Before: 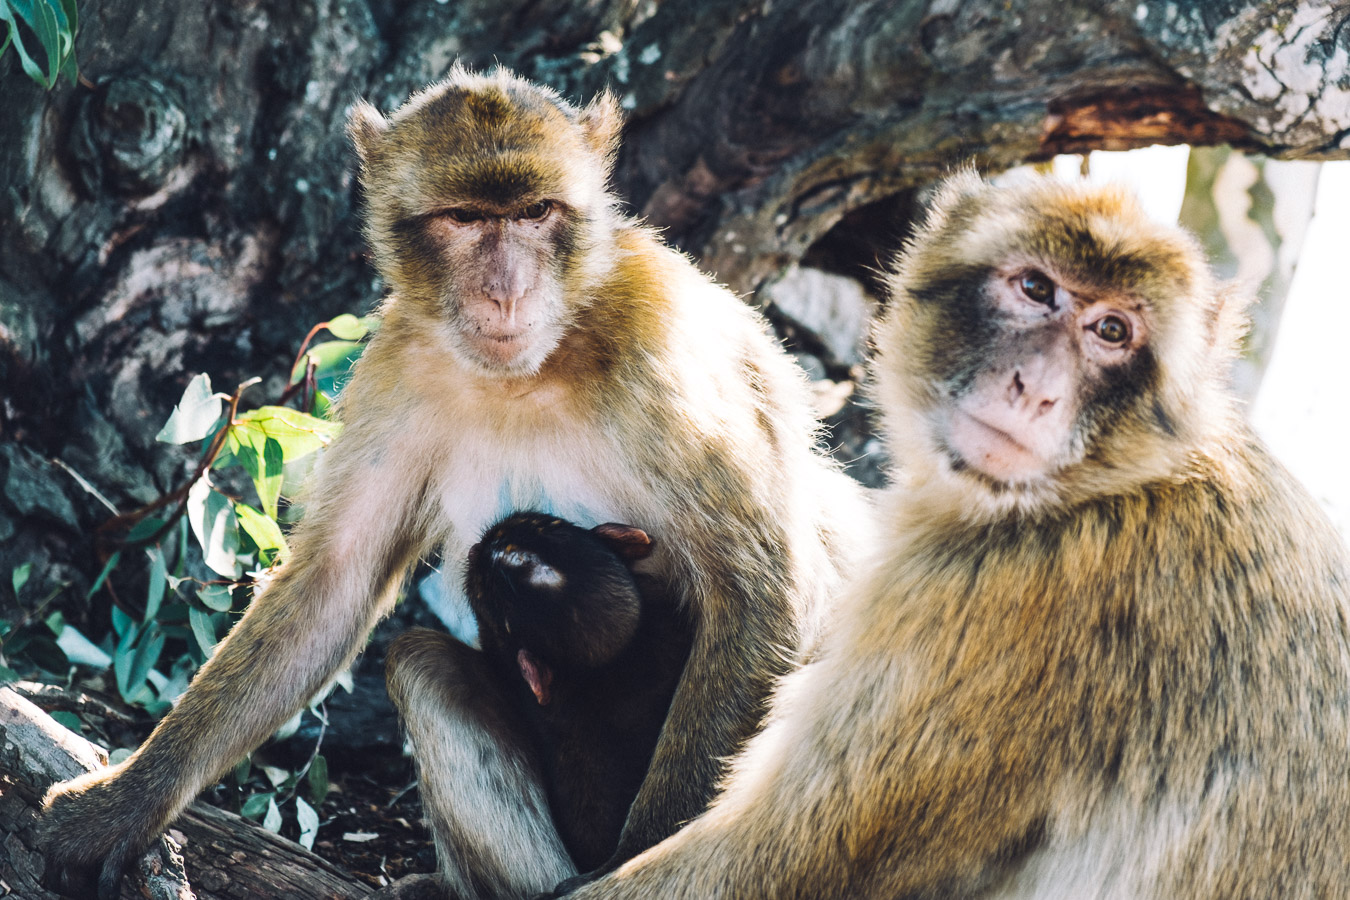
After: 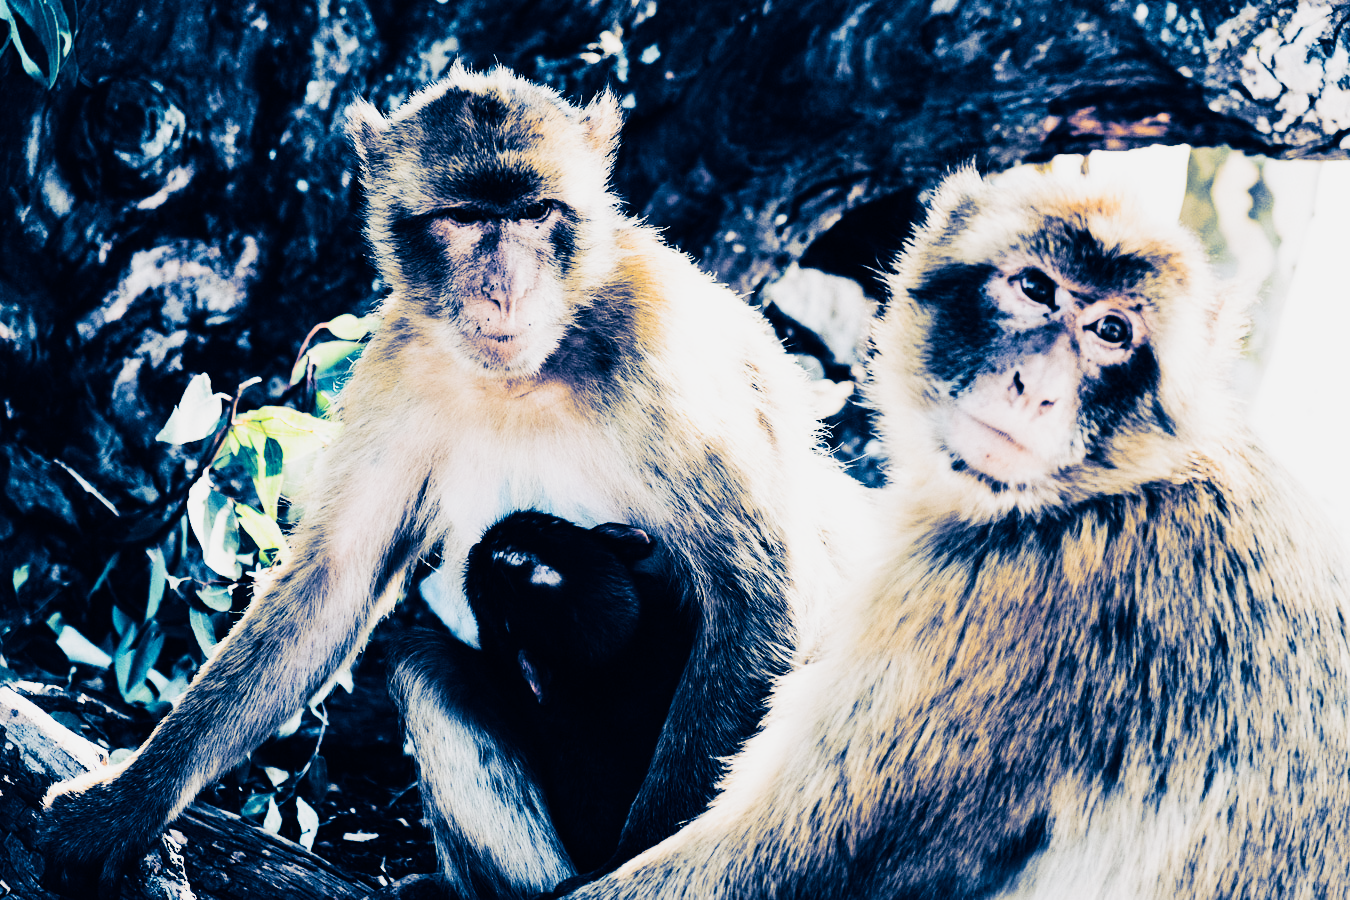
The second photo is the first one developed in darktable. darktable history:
sigmoid: on, module defaults
tone equalizer: -8 EV -1.08 EV, -7 EV -1.01 EV, -6 EV -0.867 EV, -5 EV -0.578 EV, -3 EV 0.578 EV, -2 EV 0.867 EV, -1 EV 1.01 EV, +0 EV 1.08 EV, edges refinement/feathering 500, mask exposure compensation -1.57 EV, preserve details no
split-toning: shadows › hue 226.8°, shadows › saturation 1, highlights › saturation 0, balance -61.41
